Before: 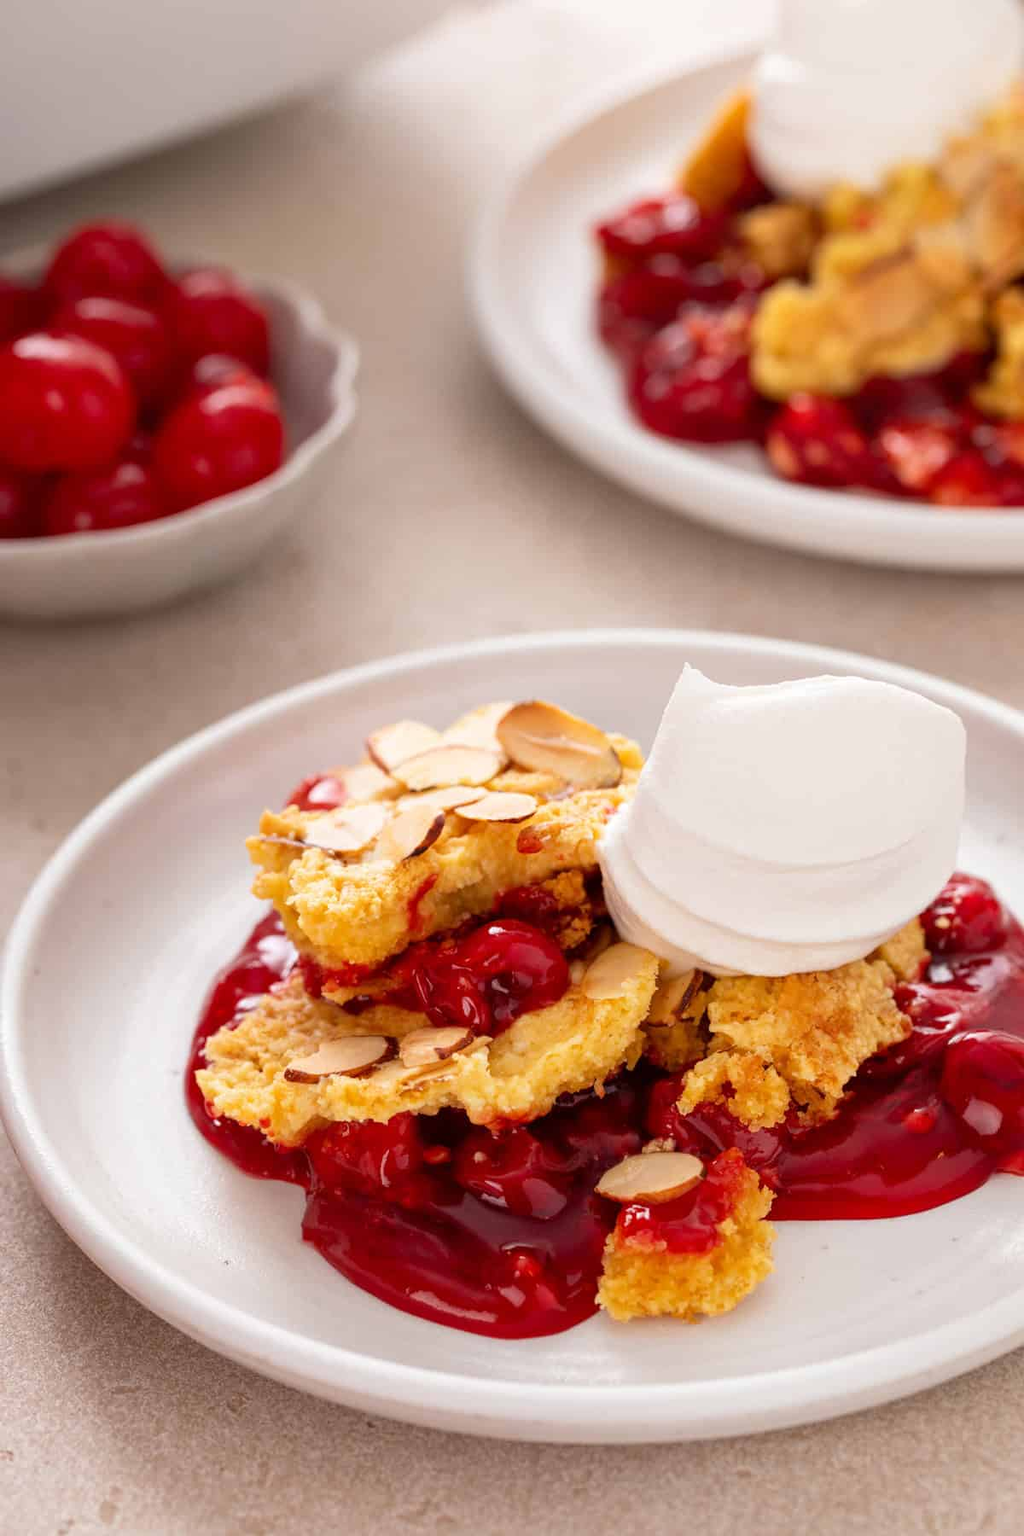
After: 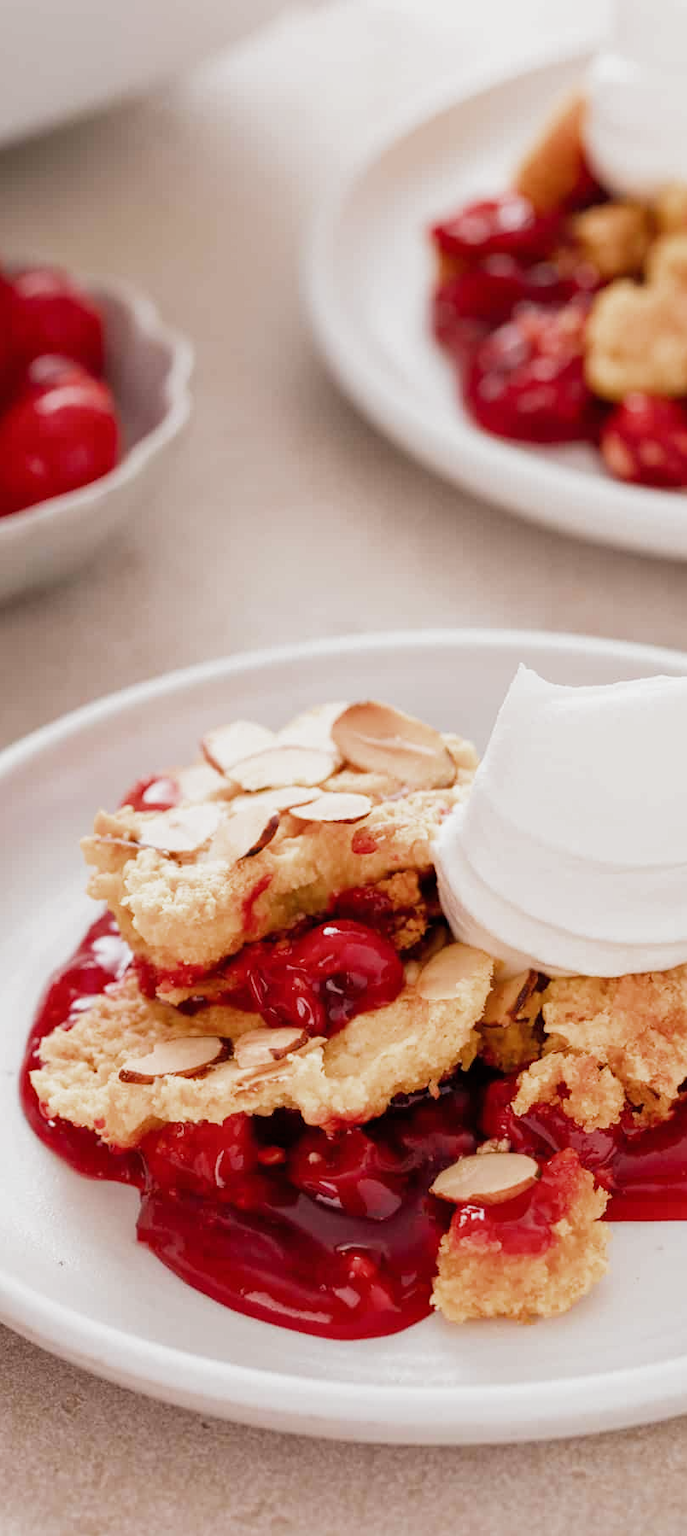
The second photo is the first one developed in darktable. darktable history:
filmic rgb: black relative exposure -9.37 EV, white relative exposure 3.03 EV, hardness 6.07, add noise in highlights 0.002, color science v3 (2019), use custom middle-gray values true, contrast in highlights soft
exposure: exposure -0.012 EV, compensate exposure bias true, compensate highlight preservation false
crop and rotate: left 16.168%, right 16.694%
levels: black 0.048%, levels [0, 0.474, 0.947]
